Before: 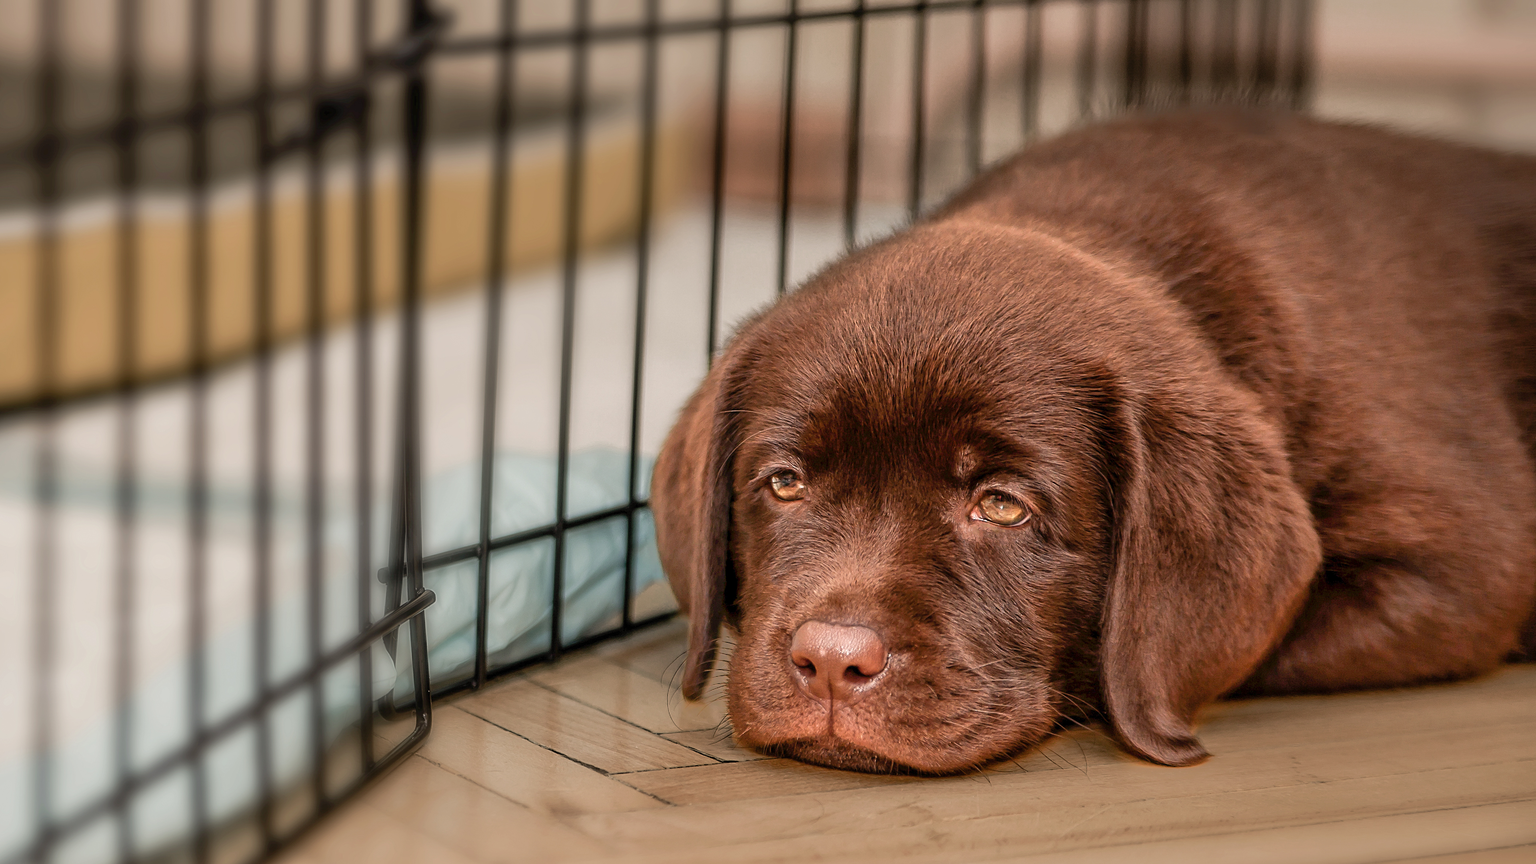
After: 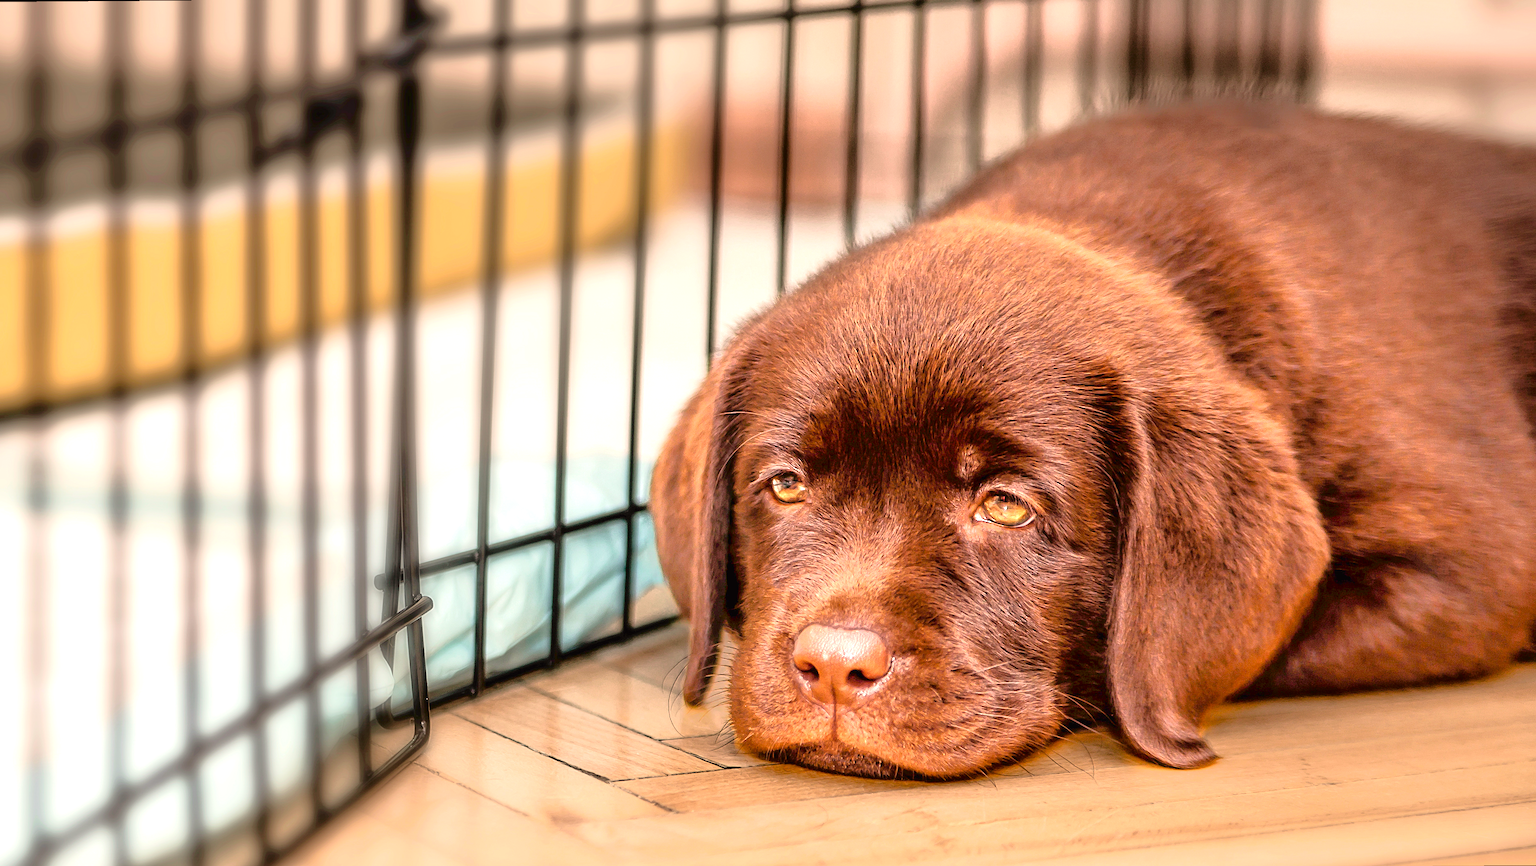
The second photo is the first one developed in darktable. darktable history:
tone curve: curves: ch0 [(0, 0.013) (0.117, 0.081) (0.257, 0.259) (0.408, 0.45) (0.611, 0.64) (0.81, 0.857) (1, 1)]; ch1 [(0, 0) (0.287, 0.198) (0.501, 0.506) (0.56, 0.584) (0.715, 0.741) (0.976, 0.992)]; ch2 [(0, 0) (0.369, 0.362) (0.5, 0.5) (0.537, 0.547) (0.59, 0.603) (0.681, 0.754) (1, 1)], color space Lab, independent channels, preserve colors none
rotate and perspective: rotation -0.45°, automatic cropping original format, crop left 0.008, crop right 0.992, crop top 0.012, crop bottom 0.988
exposure: exposure 1 EV, compensate highlight preservation false
